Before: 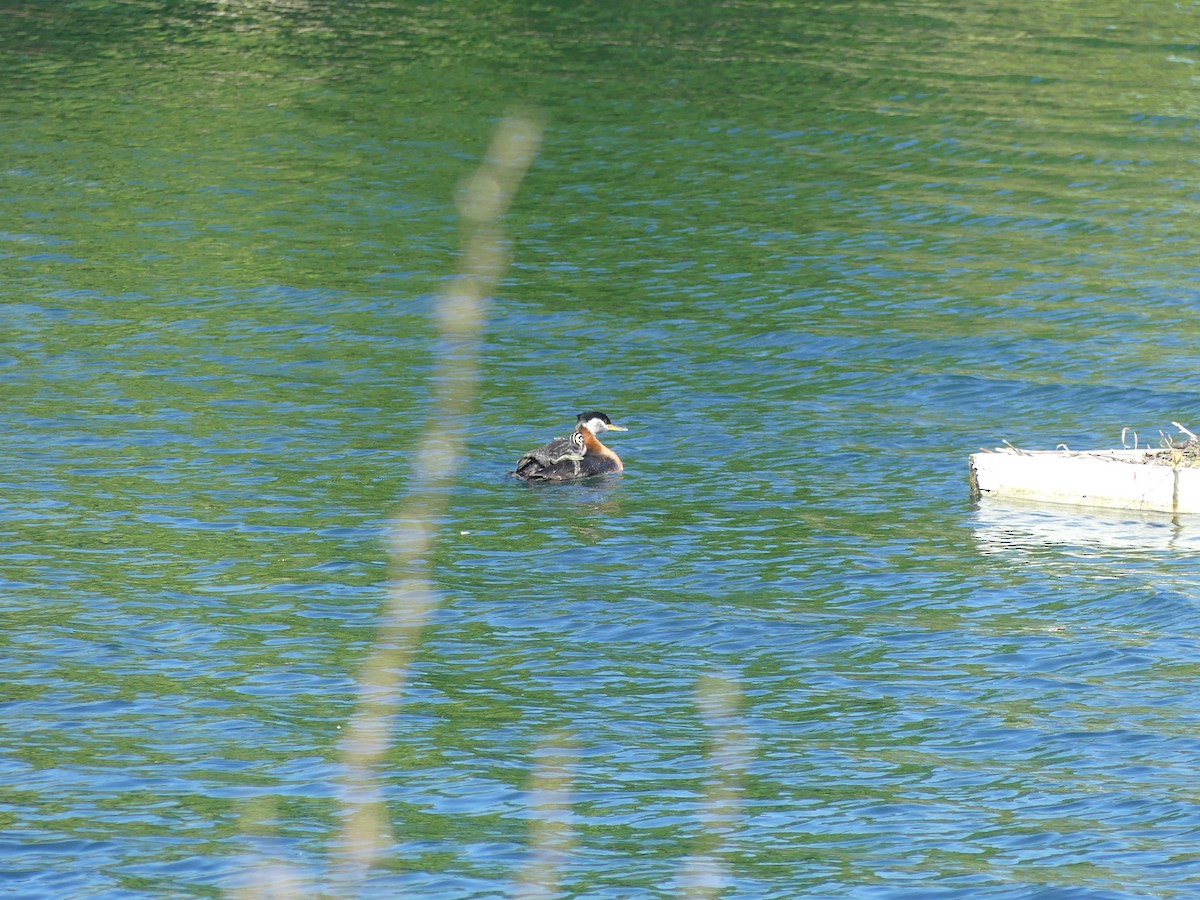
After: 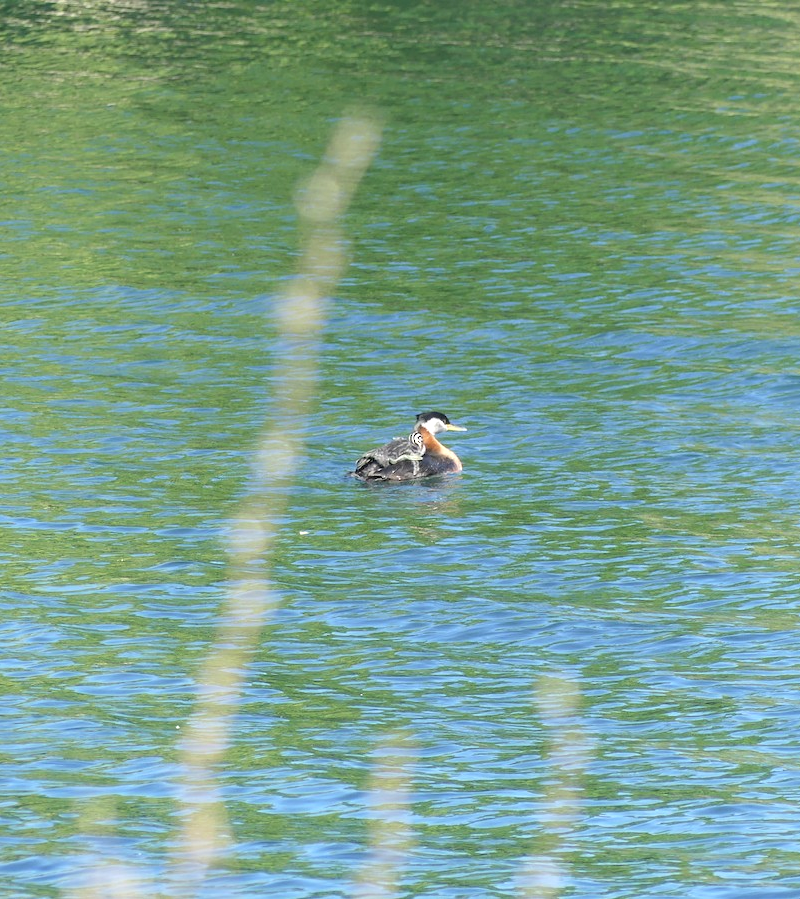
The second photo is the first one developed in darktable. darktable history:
tone curve: curves: ch0 [(0, 0) (0.541, 0.628) (0.906, 0.997)], color space Lab, independent channels, preserve colors none
crop and rotate: left 13.425%, right 19.869%
